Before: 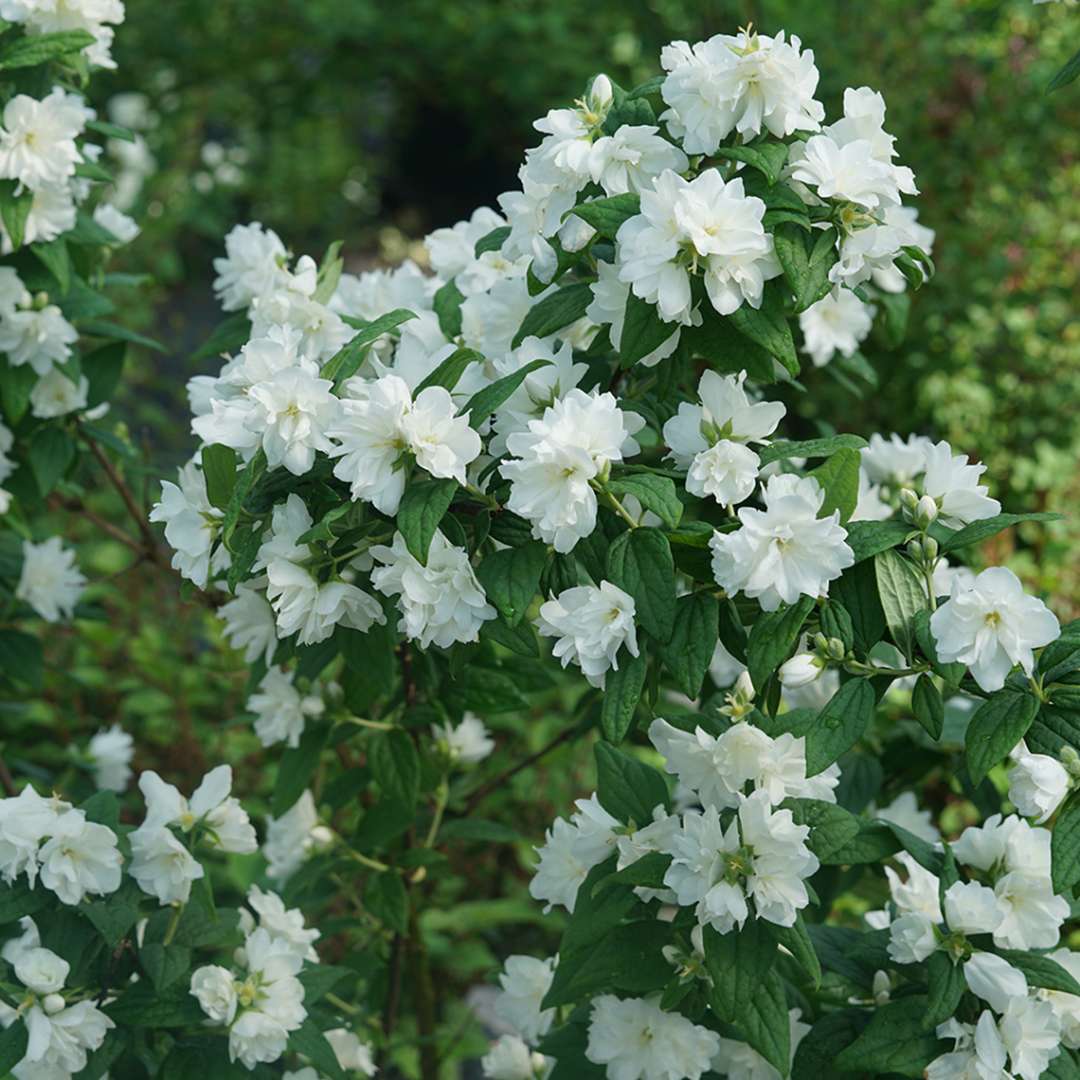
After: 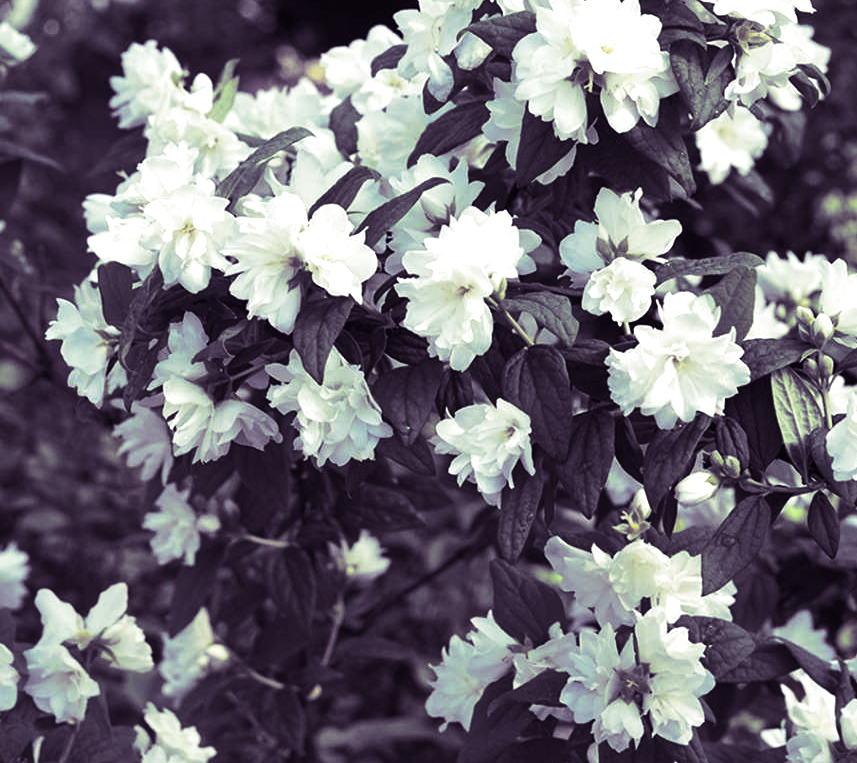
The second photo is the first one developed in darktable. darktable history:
tone equalizer: -8 EV -0.75 EV, -7 EV -0.7 EV, -6 EV -0.6 EV, -5 EV -0.4 EV, -3 EV 0.4 EV, -2 EV 0.6 EV, -1 EV 0.7 EV, +0 EV 0.75 EV, edges refinement/feathering 500, mask exposure compensation -1.57 EV, preserve details no
split-toning: shadows › hue 266.4°, shadows › saturation 0.4, highlights › hue 61.2°, highlights › saturation 0.3, compress 0%
exposure: compensate highlight preservation false
crop: left 9.712%, top 16.928%, right 10.845%, bottom 12.332%
